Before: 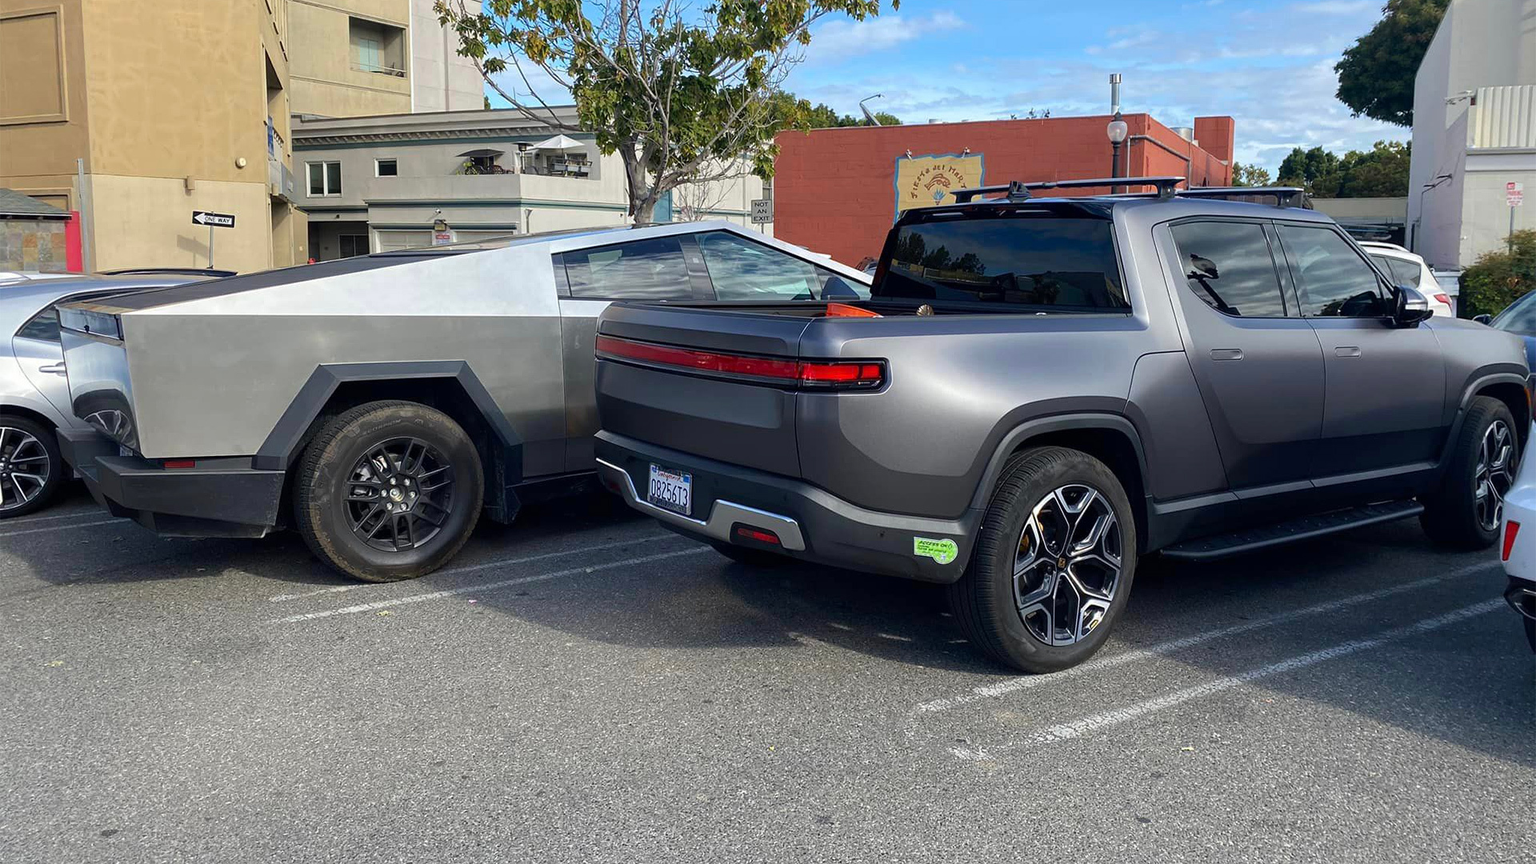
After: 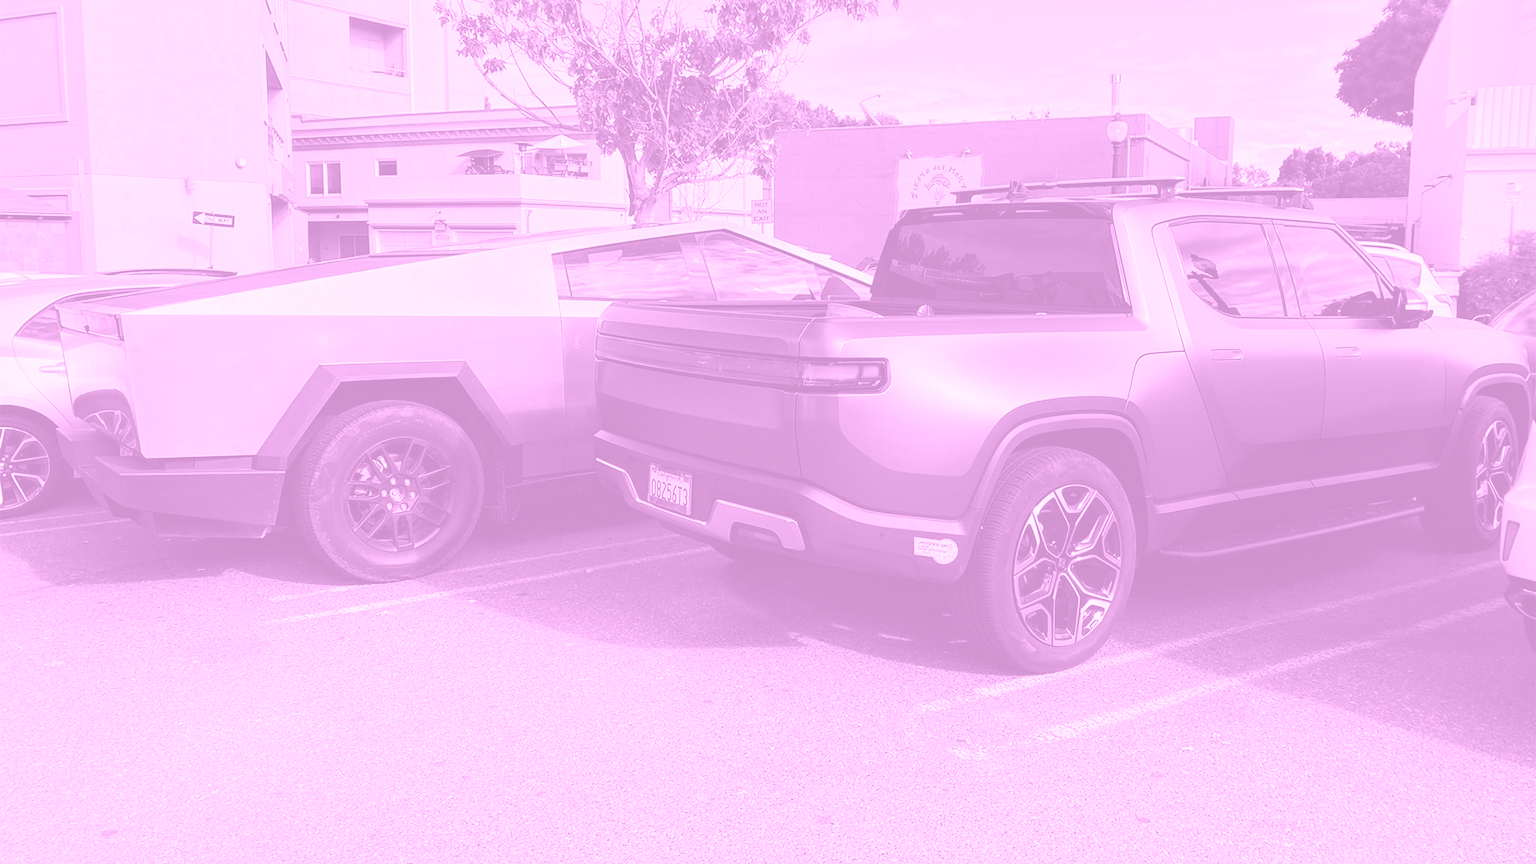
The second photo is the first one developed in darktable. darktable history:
tone equalizer: -8 EV 0.001 EV, -7 EV -0.002 EV, -6 EV 0.002 EV, -5 EV -0.03 EV, -4 EV -0.116 EV, -3 EV -0.169 EV, -2 EV 0.24 EV, -1 EV 0.702 EV, +0 EV 0.493 EV
colorize: hue 331.2°, saturation 75%, source mix 30.28%, lightness 70.52%, version 1
